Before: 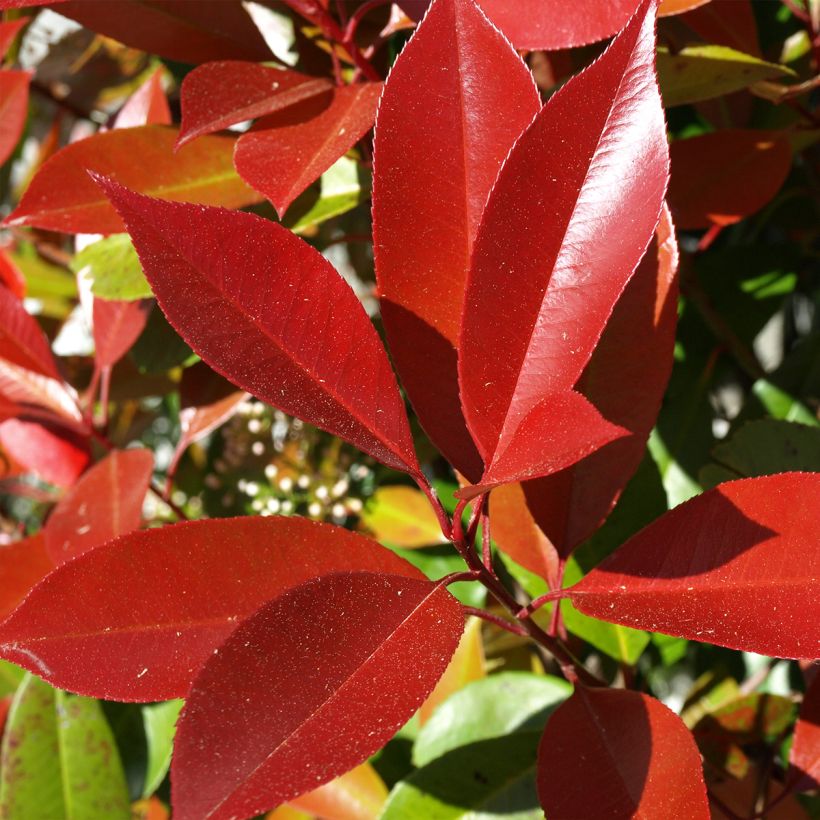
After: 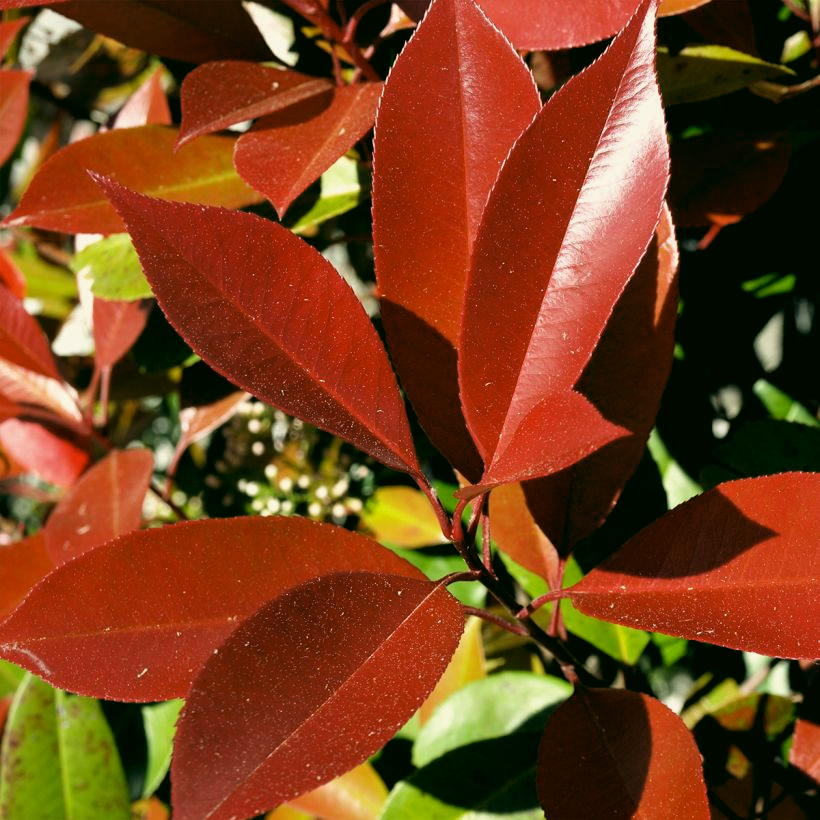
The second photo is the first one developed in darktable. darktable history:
exposure: exposure -0.143 EV, compensate highlight preservation false
color correction: highlights a* -0.491, highlights b* 9.26, shadows a* -9.52, shadows b* 0.531
filmic rgb: black relative exposure -6.24 EV, white relative exposure 2.79 EV, target black luminance 0%, hardness 4.57, latitude 67.76%, contrast 1.275, shadows ↔ highlights balance -3.18%
